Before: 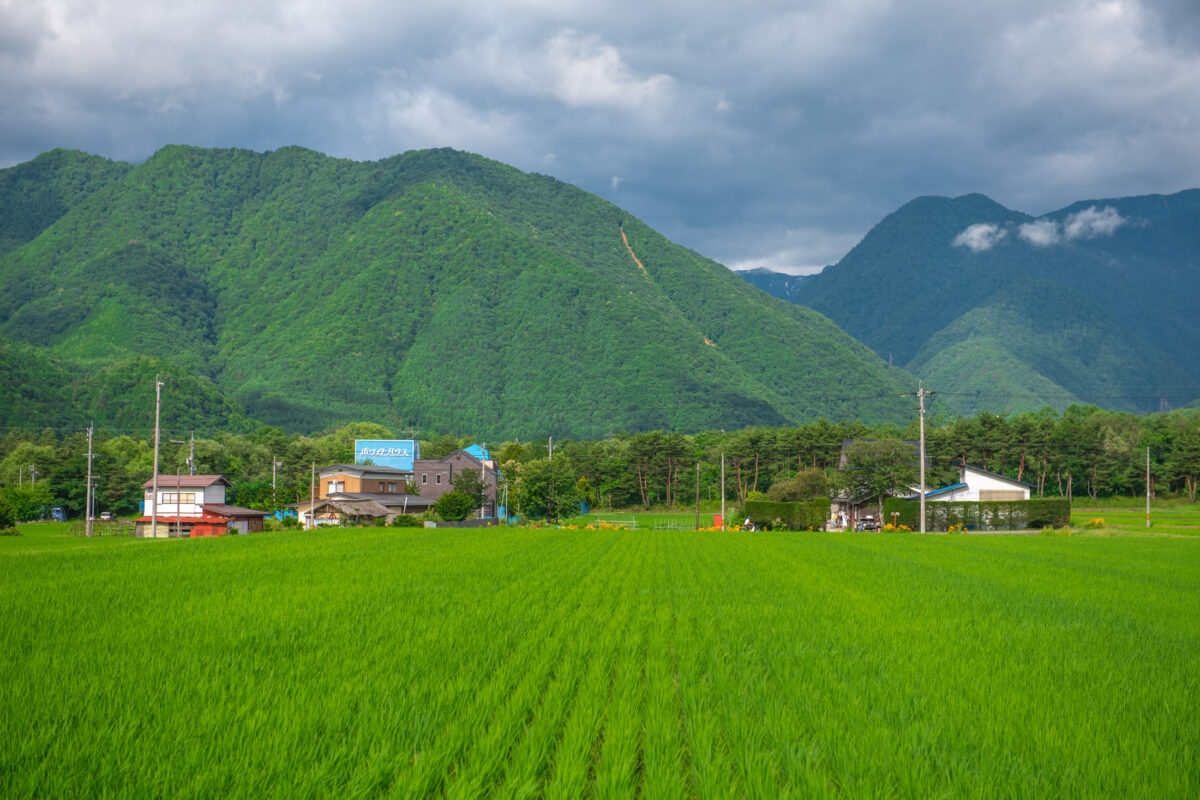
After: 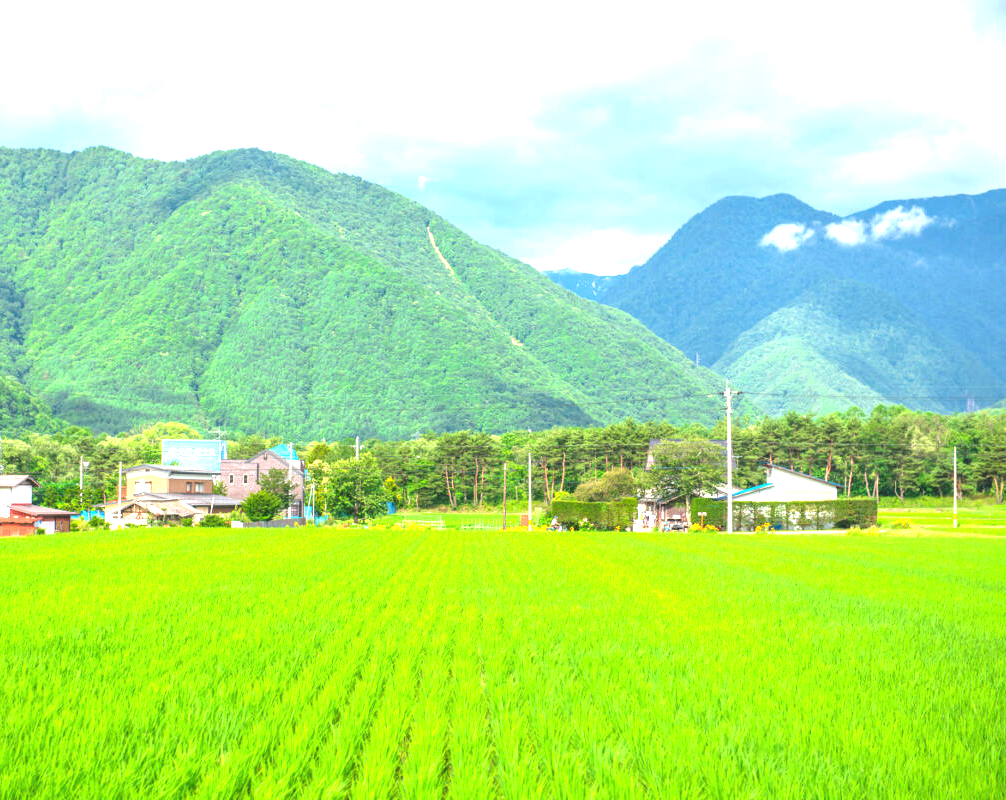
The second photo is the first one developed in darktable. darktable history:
crop: left 16.108%
exposure: exposure 1.996 EV, compensate highlight preservation false
